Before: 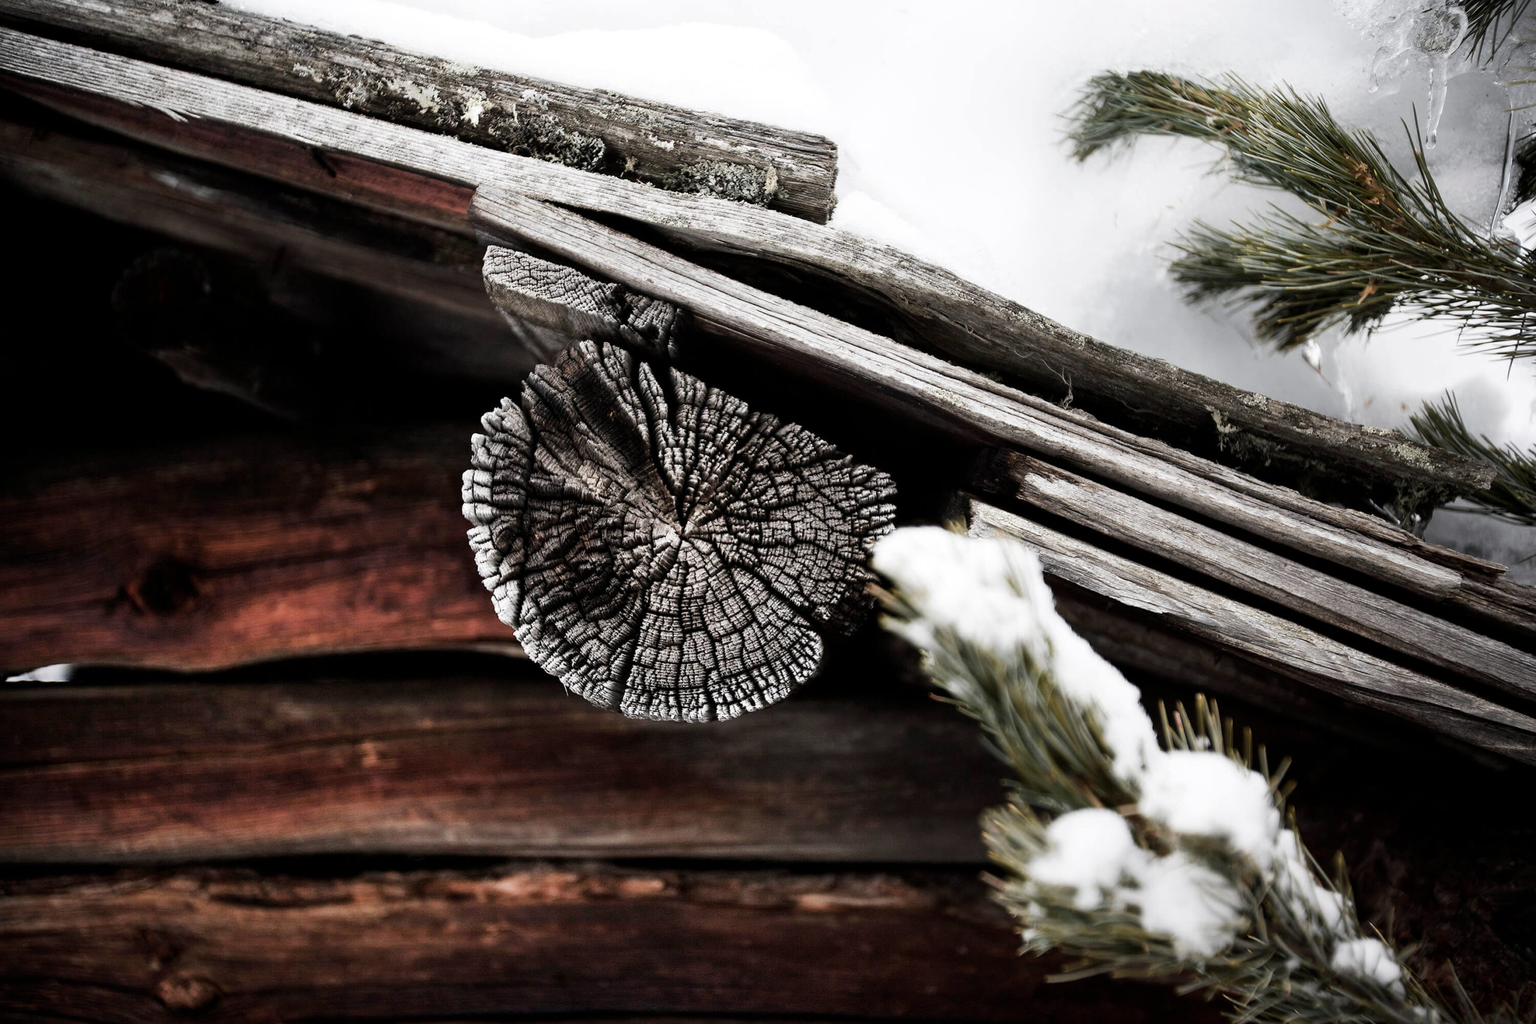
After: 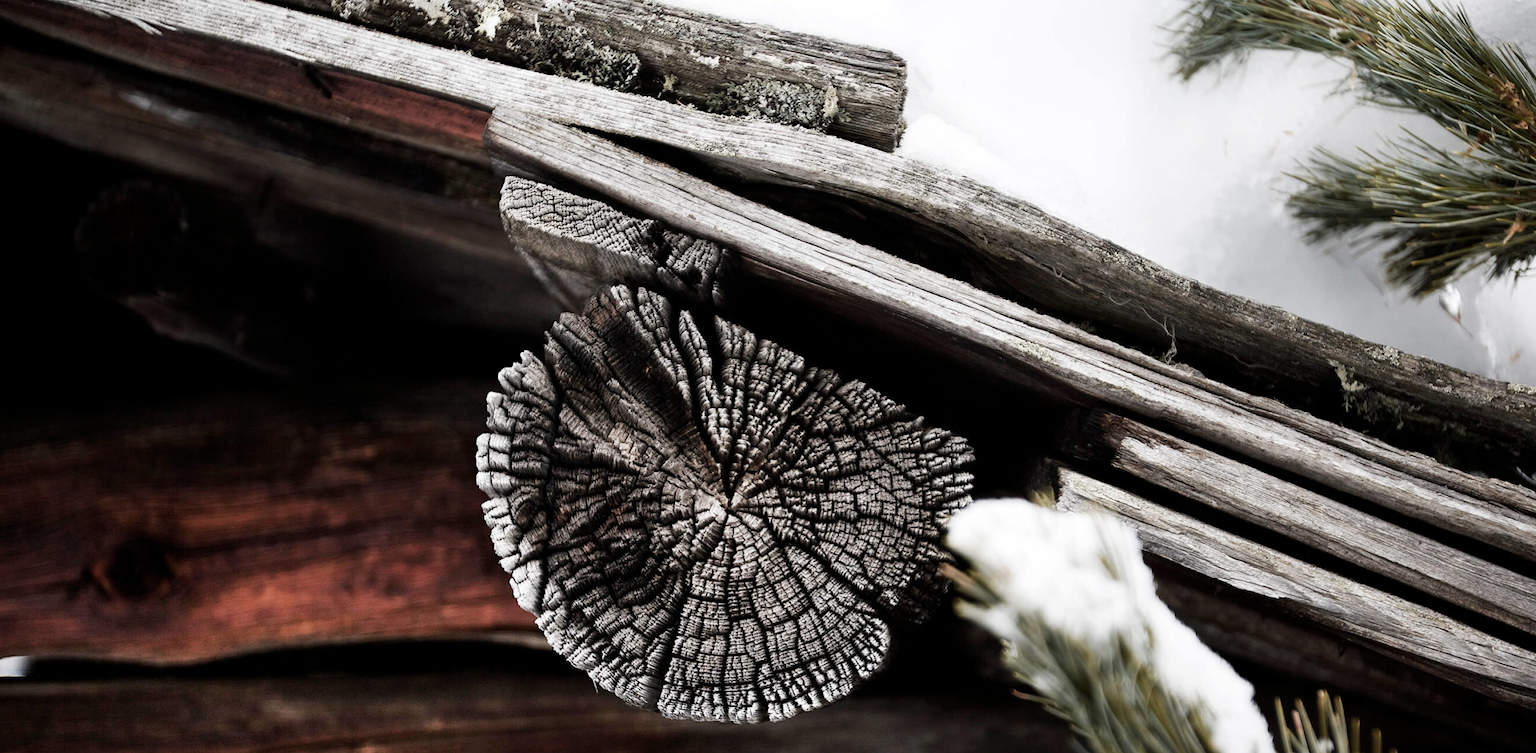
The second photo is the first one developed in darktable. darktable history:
crop: left 3.084%, top 8.994%, right 9.671%, bottom 26.799%
